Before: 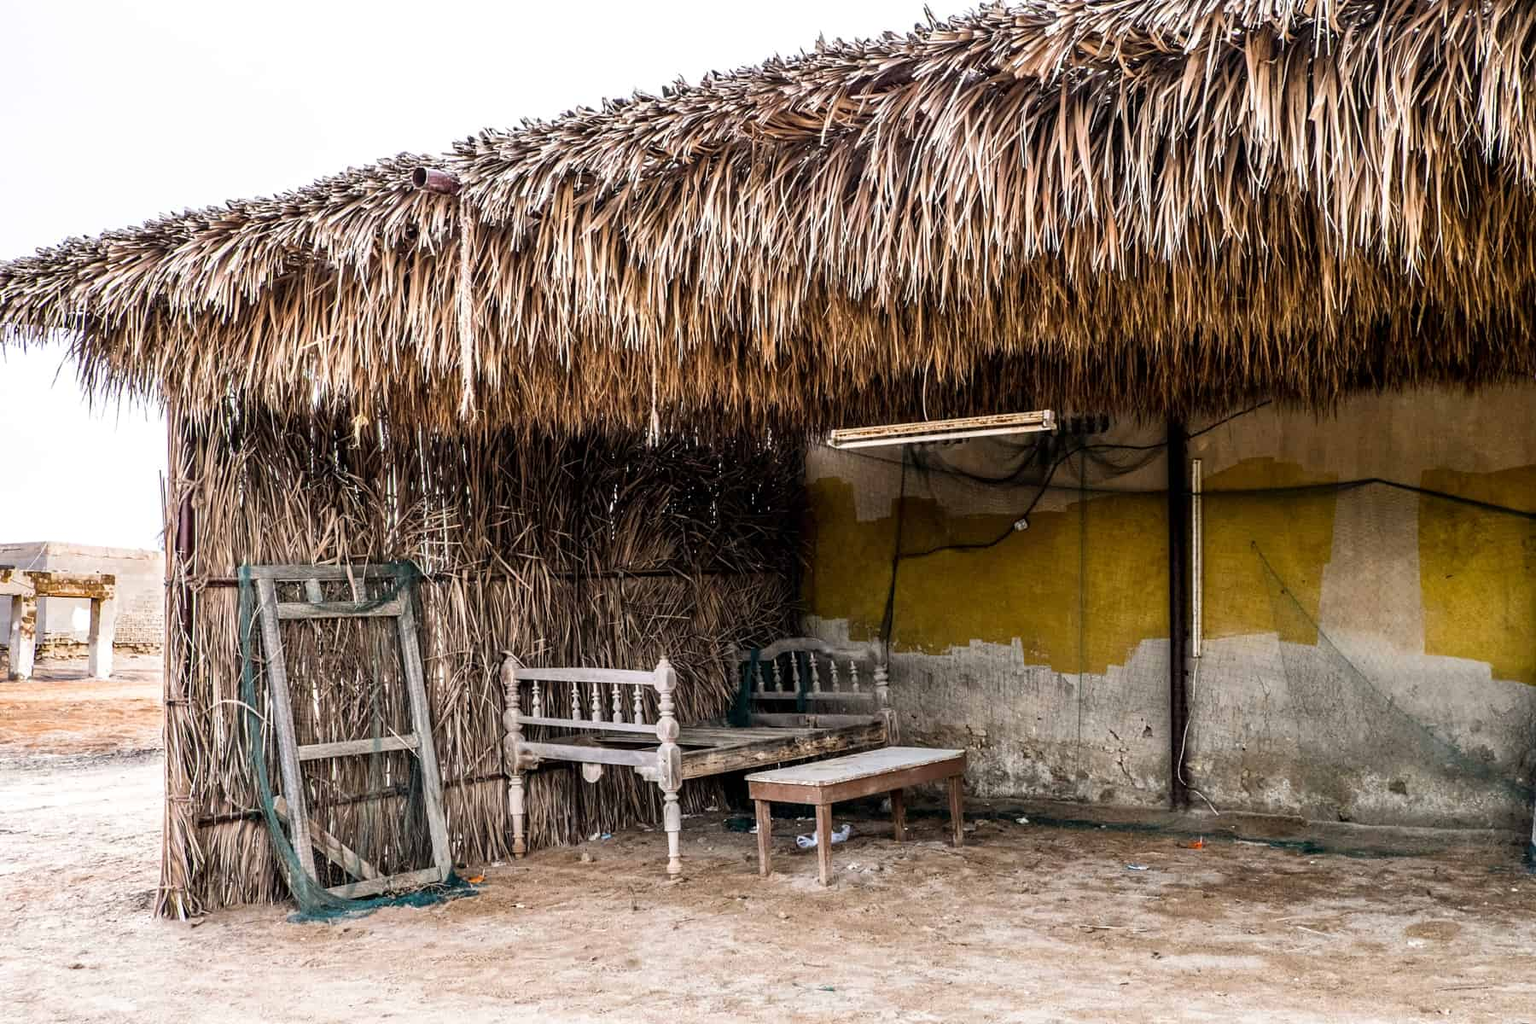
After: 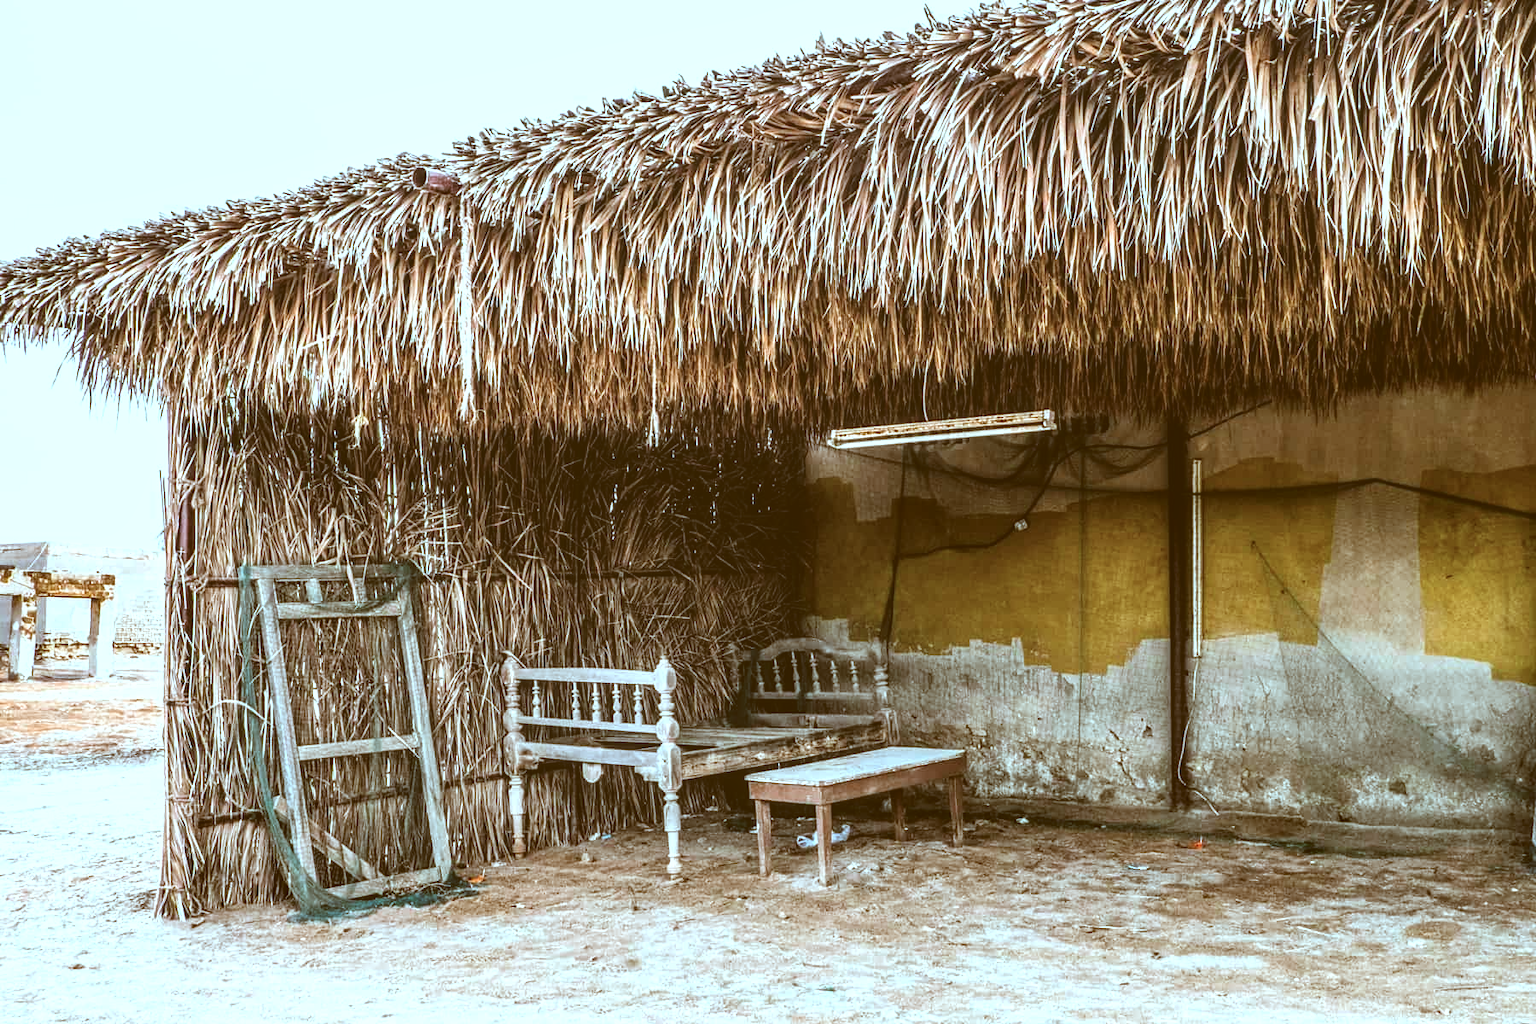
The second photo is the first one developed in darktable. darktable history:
tone equalizer: -8 EV -0.41 EV, -7 EV -0.372 EV, -6 EV -0.324 EV, -5 EV -0.203 EV, -3 EV 0.233 EV, -2 EV 0.321 EV, -1 EV 0.364 EV, +0 EV 0.43 EV, mask exposure compensation -0.514 EV
color correction: highlights a* -14.06, highlights b* -16.62, shadows a* 10.68, shadows b* 28.83
exposure: black level correction -0.022, exposure -0.038 EV, compensate exposure bias true, compensate highlight preservation false
local contrast: detail 130%
